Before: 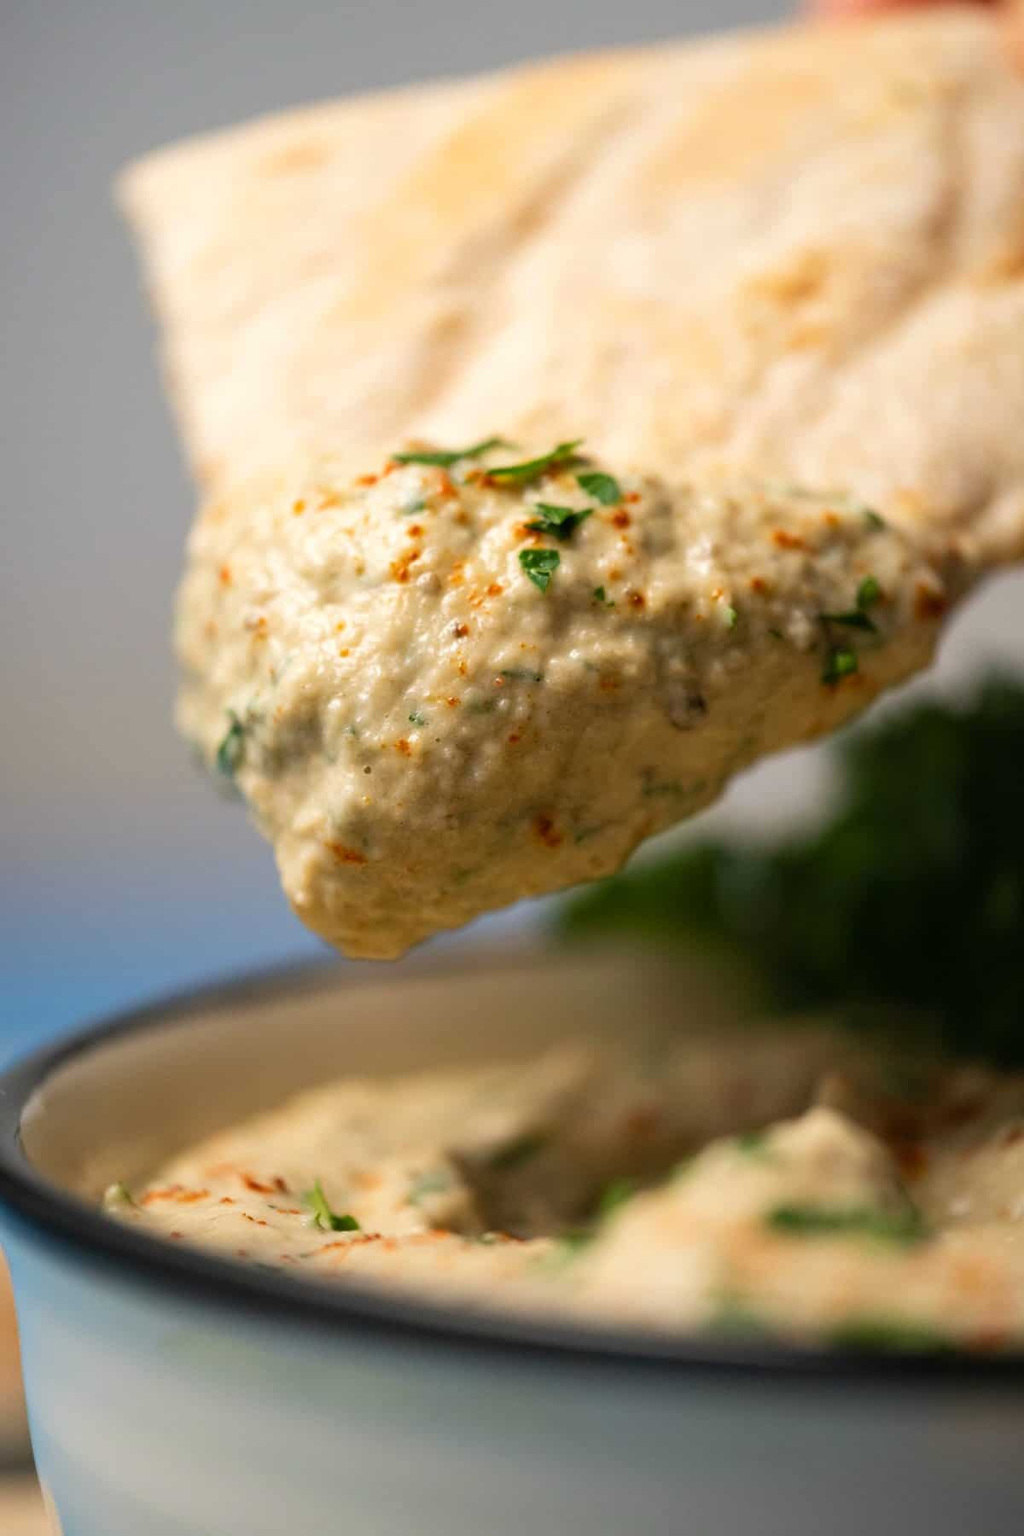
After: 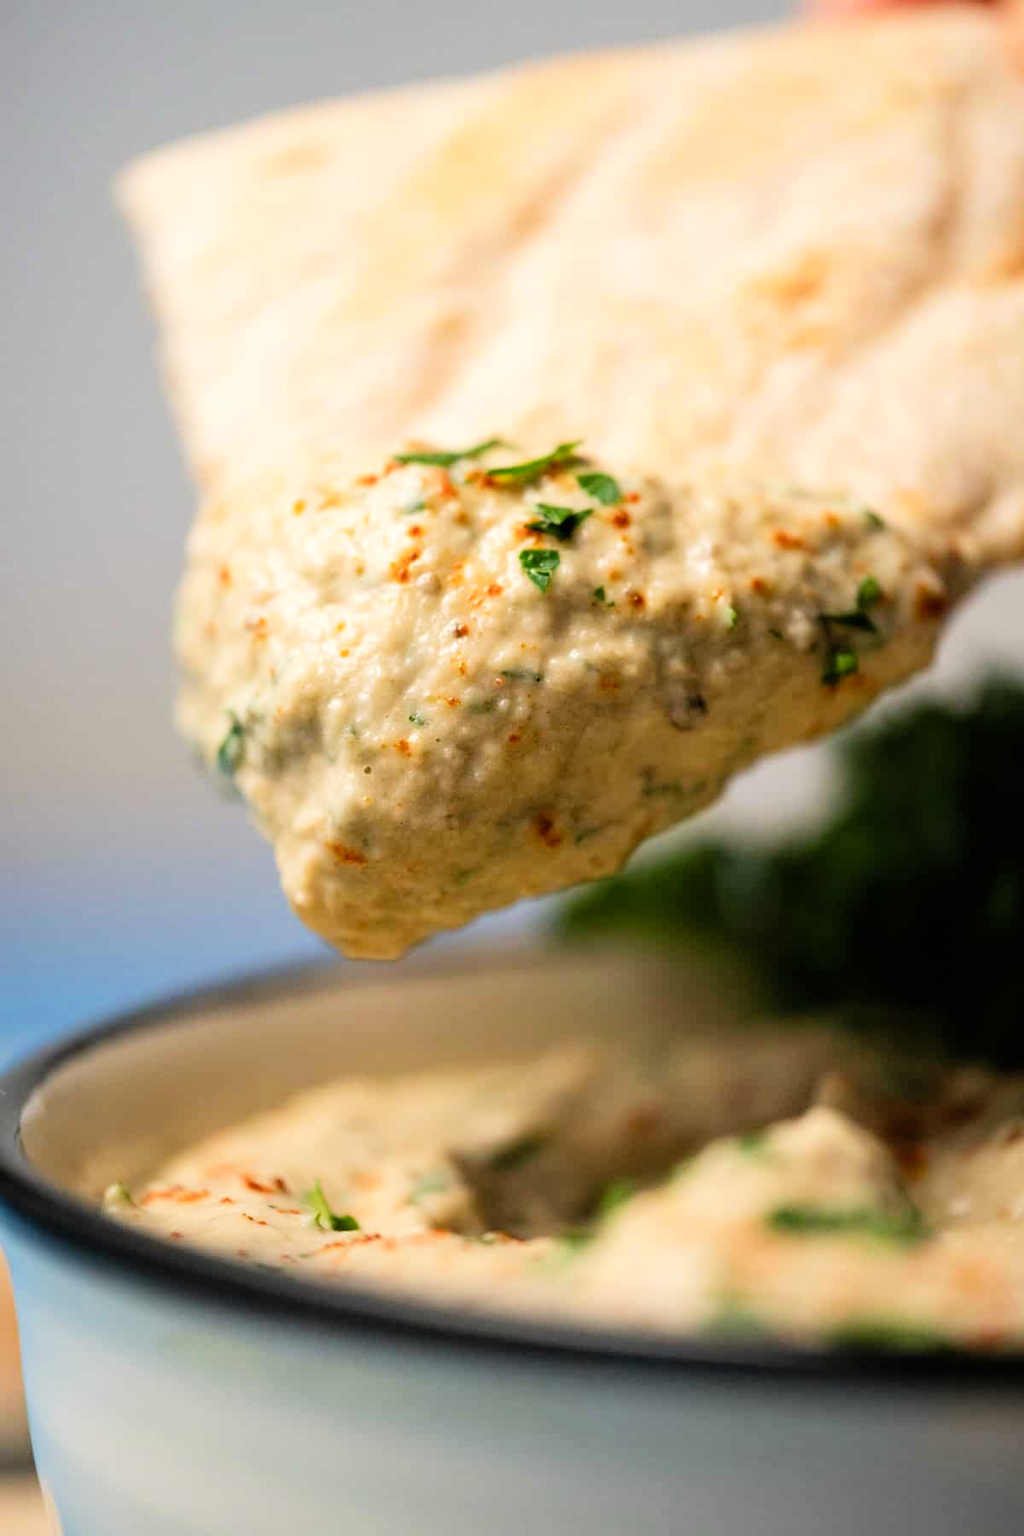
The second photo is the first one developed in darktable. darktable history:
filmic rgb: black relative exposure -16 EV, white relative exposure 6.89 EV, hardness 4.68, iterations of high-quality reconstruction 0
levels: mode automatic, levels [0.072, 0.414, 0.976]
